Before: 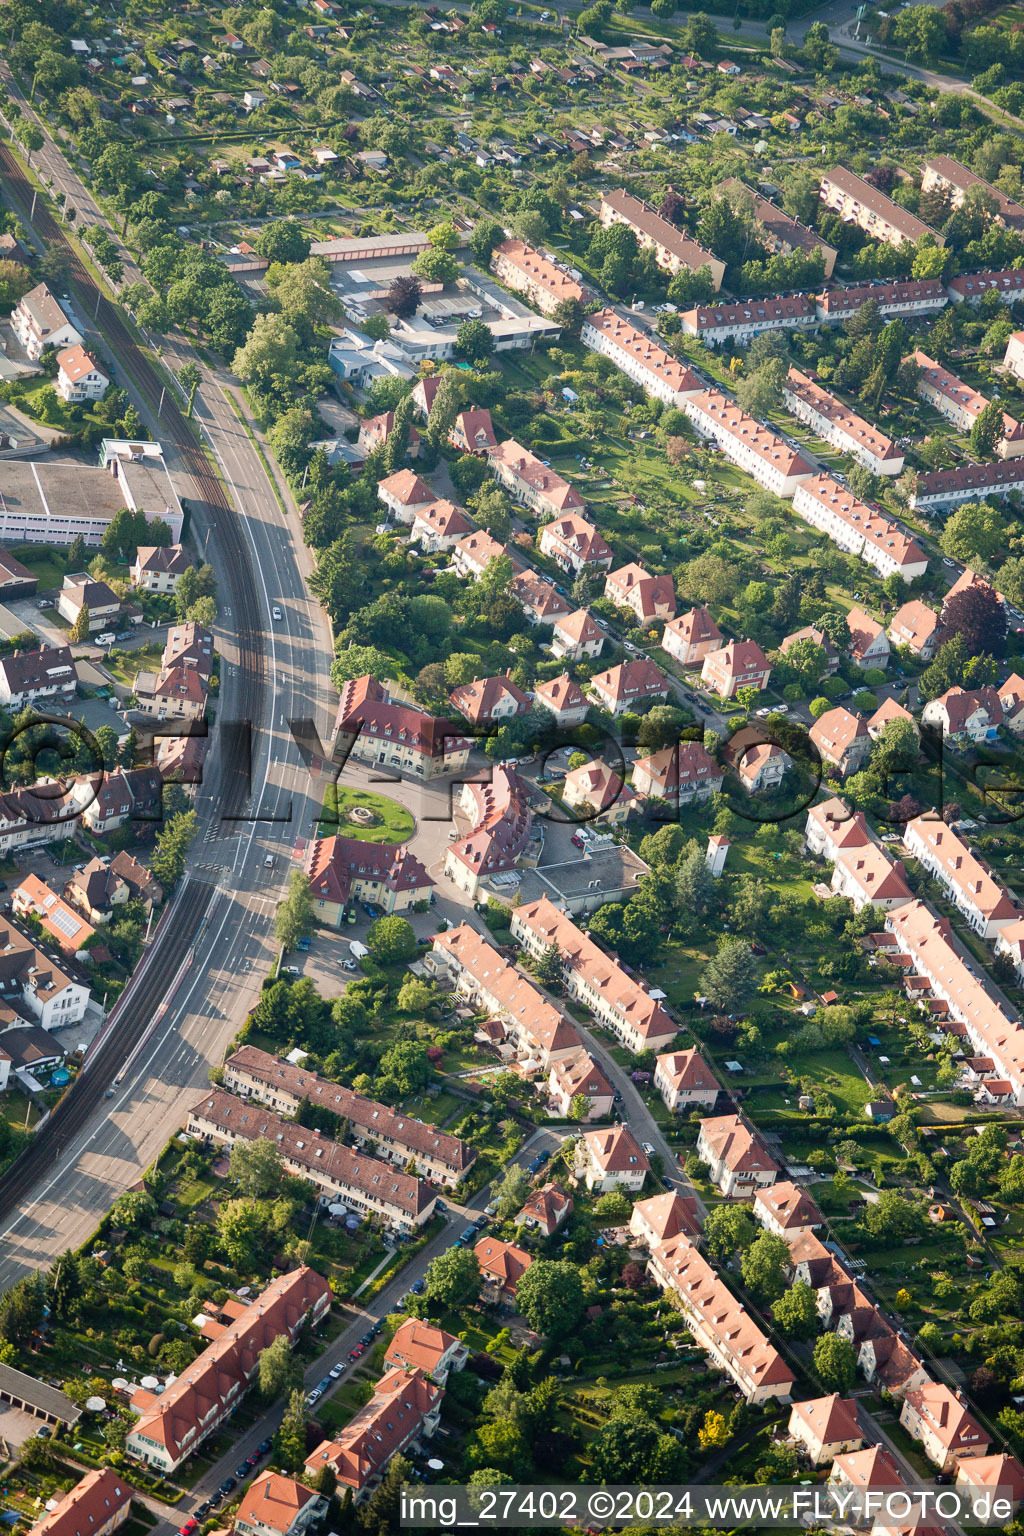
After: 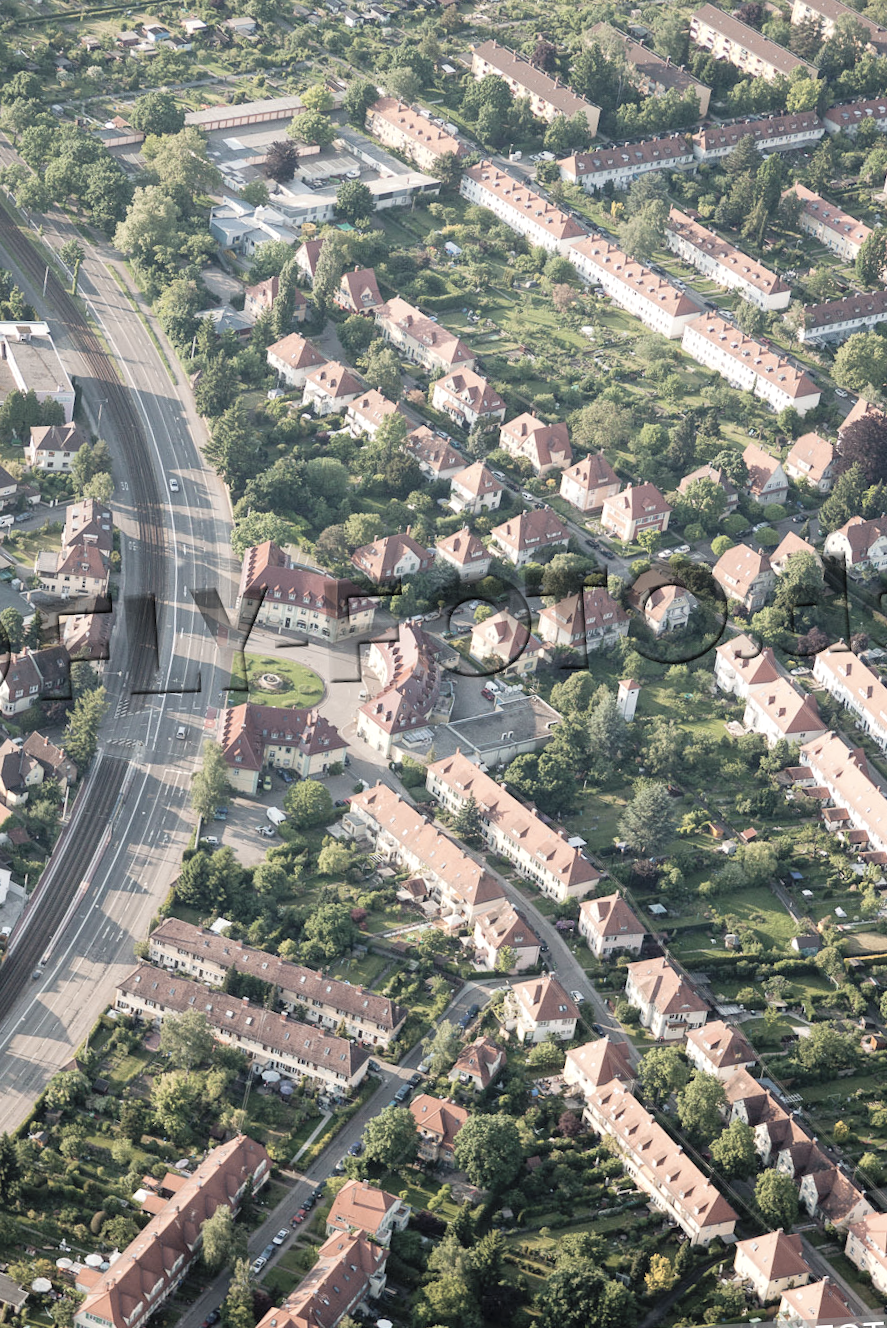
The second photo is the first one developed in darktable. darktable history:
contrast brightness saturation: brightness 0.184, saturation -0.518
crop and rotate: angle 3.51°, left 5.546%, top 5.694%
local contrast: highlights 102%, shadows 100%, detail 119%, midtone range 0.2
color balance rgb: perceptual saturation grading › global saturation 0.878%, global vibrance 25.116%
